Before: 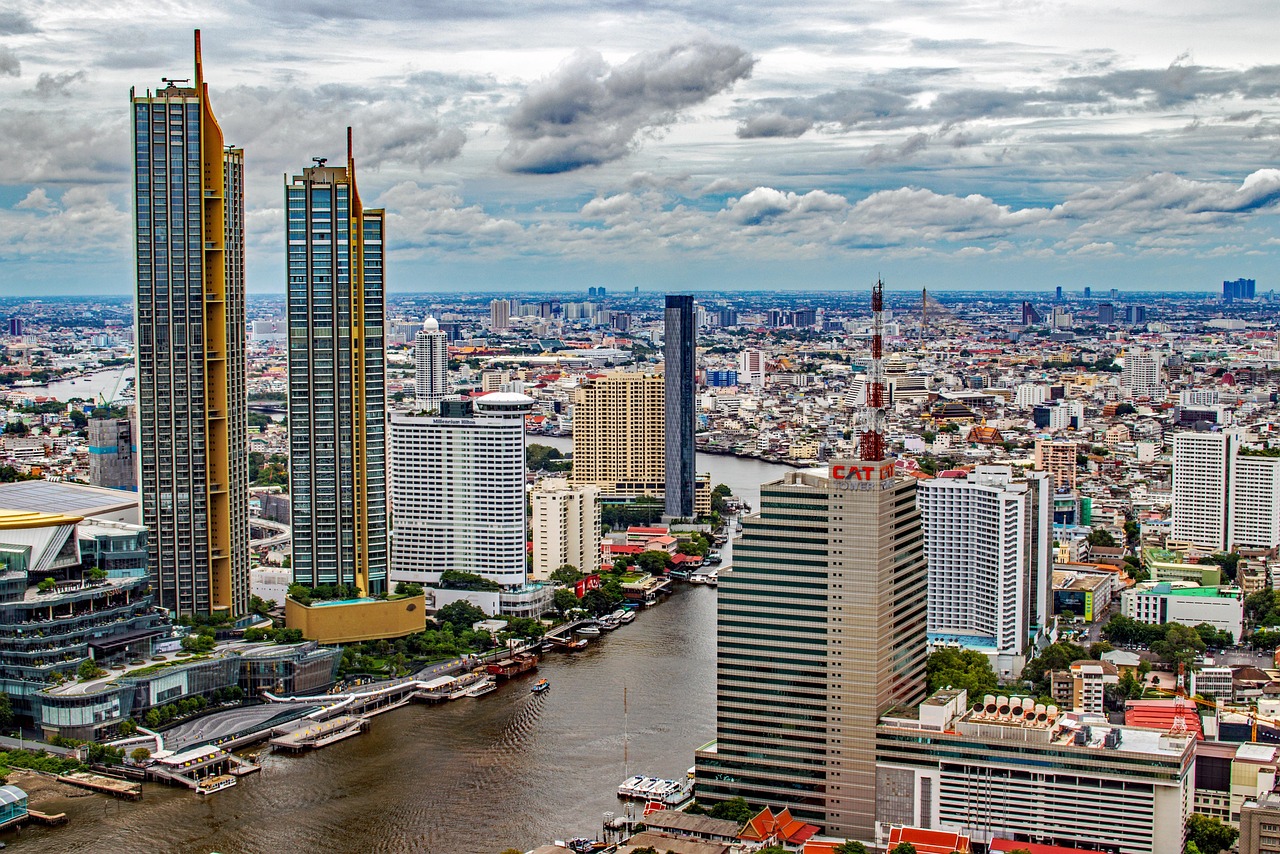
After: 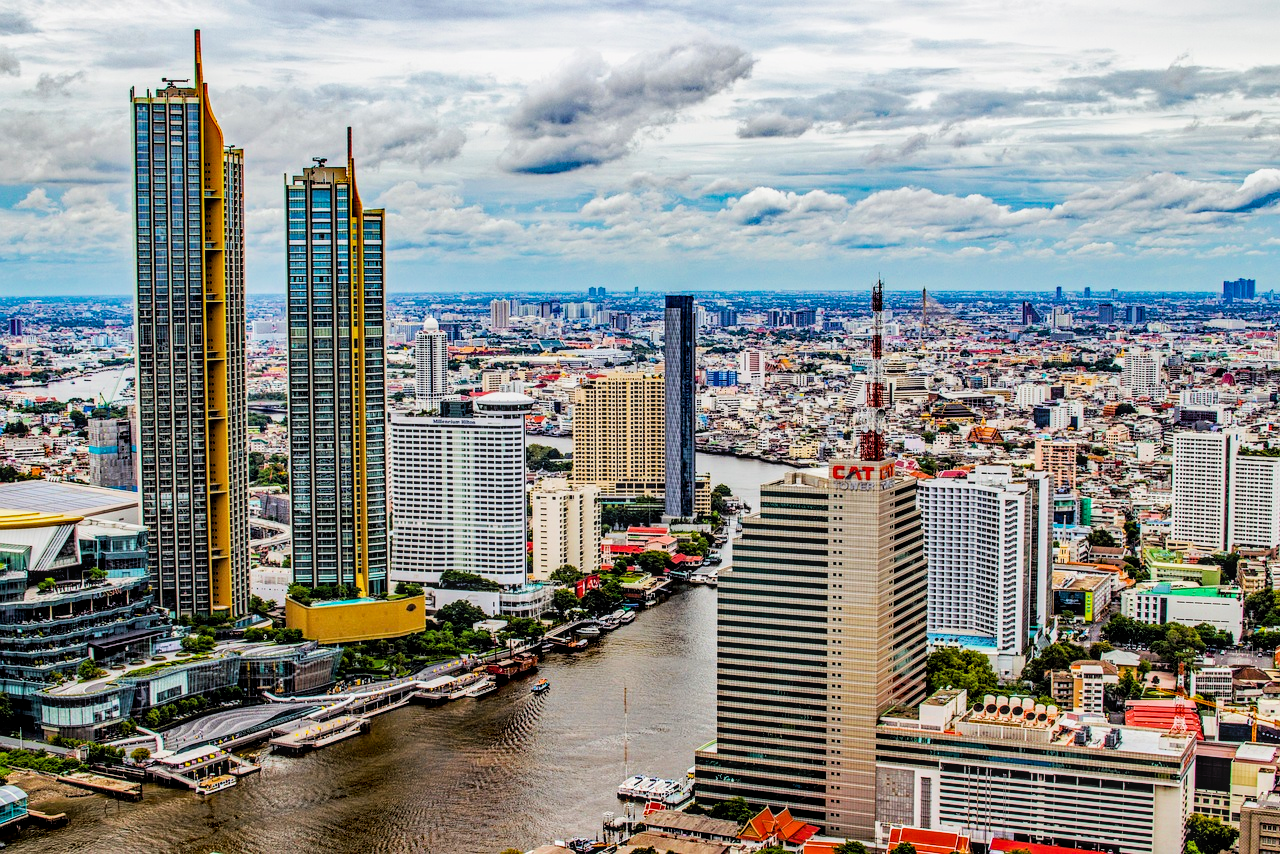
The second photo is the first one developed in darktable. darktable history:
filmic rgb: black relative exposure -5 EV, hardness 2.88, contrast 1.3
local contrast: on, module defaults
exposure: black level correction 0, exposure 0.5 EV, compensate exposure bias true, compensate highlight preservation false
color balance rgb: perceptual saturation grading › global saturation 20%, global vibrance 20%
